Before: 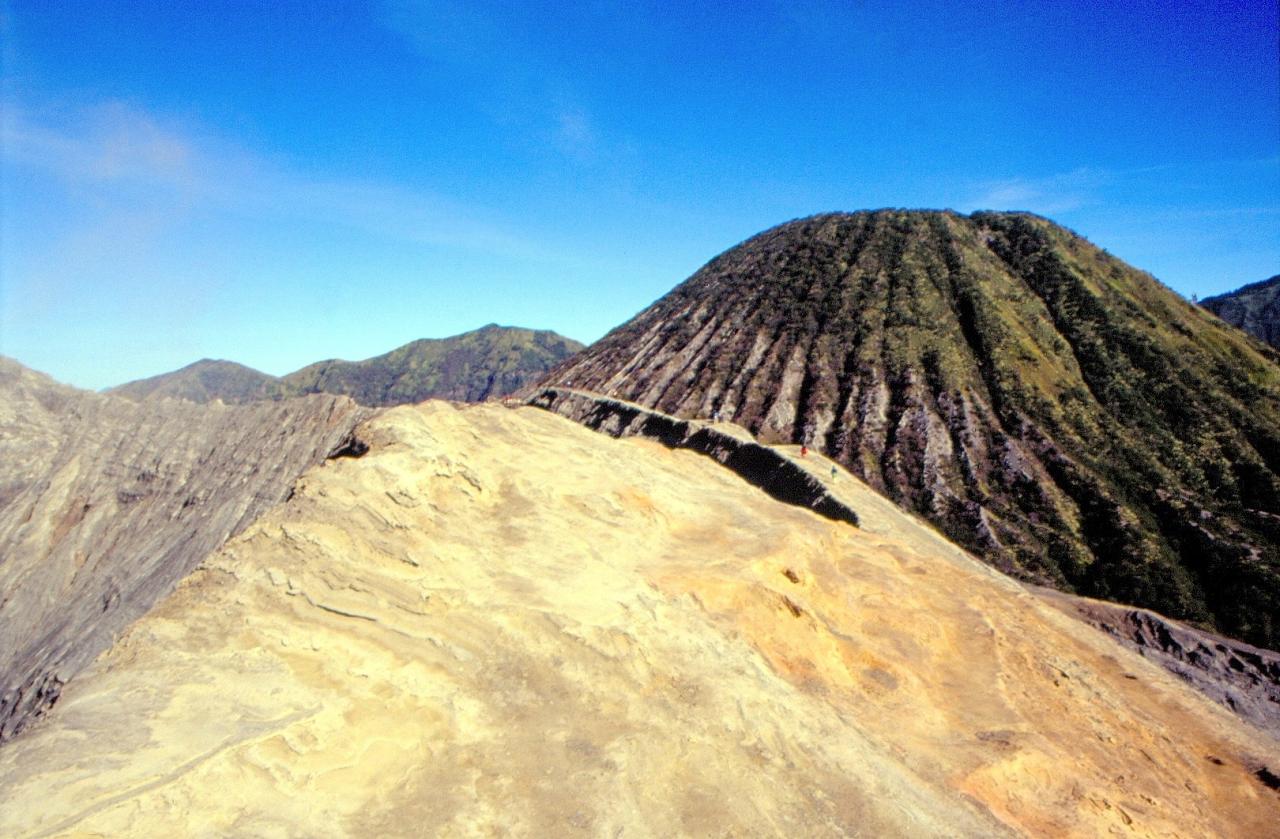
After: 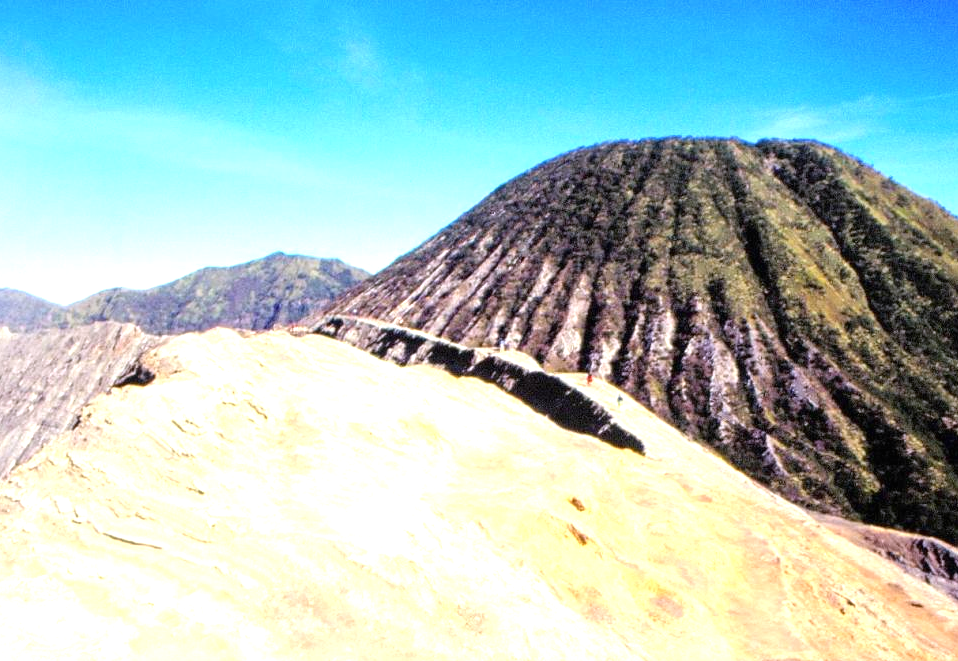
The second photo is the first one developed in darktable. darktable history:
exposure: black level correction 0, exposure 0.953 EV, compensate exposure bias true, compensate highlight preservation false
crop: left 16.768%, top 8.653%, right 8.362%, bottom 12.485%
white balance: red 1.004, blue 1.096
